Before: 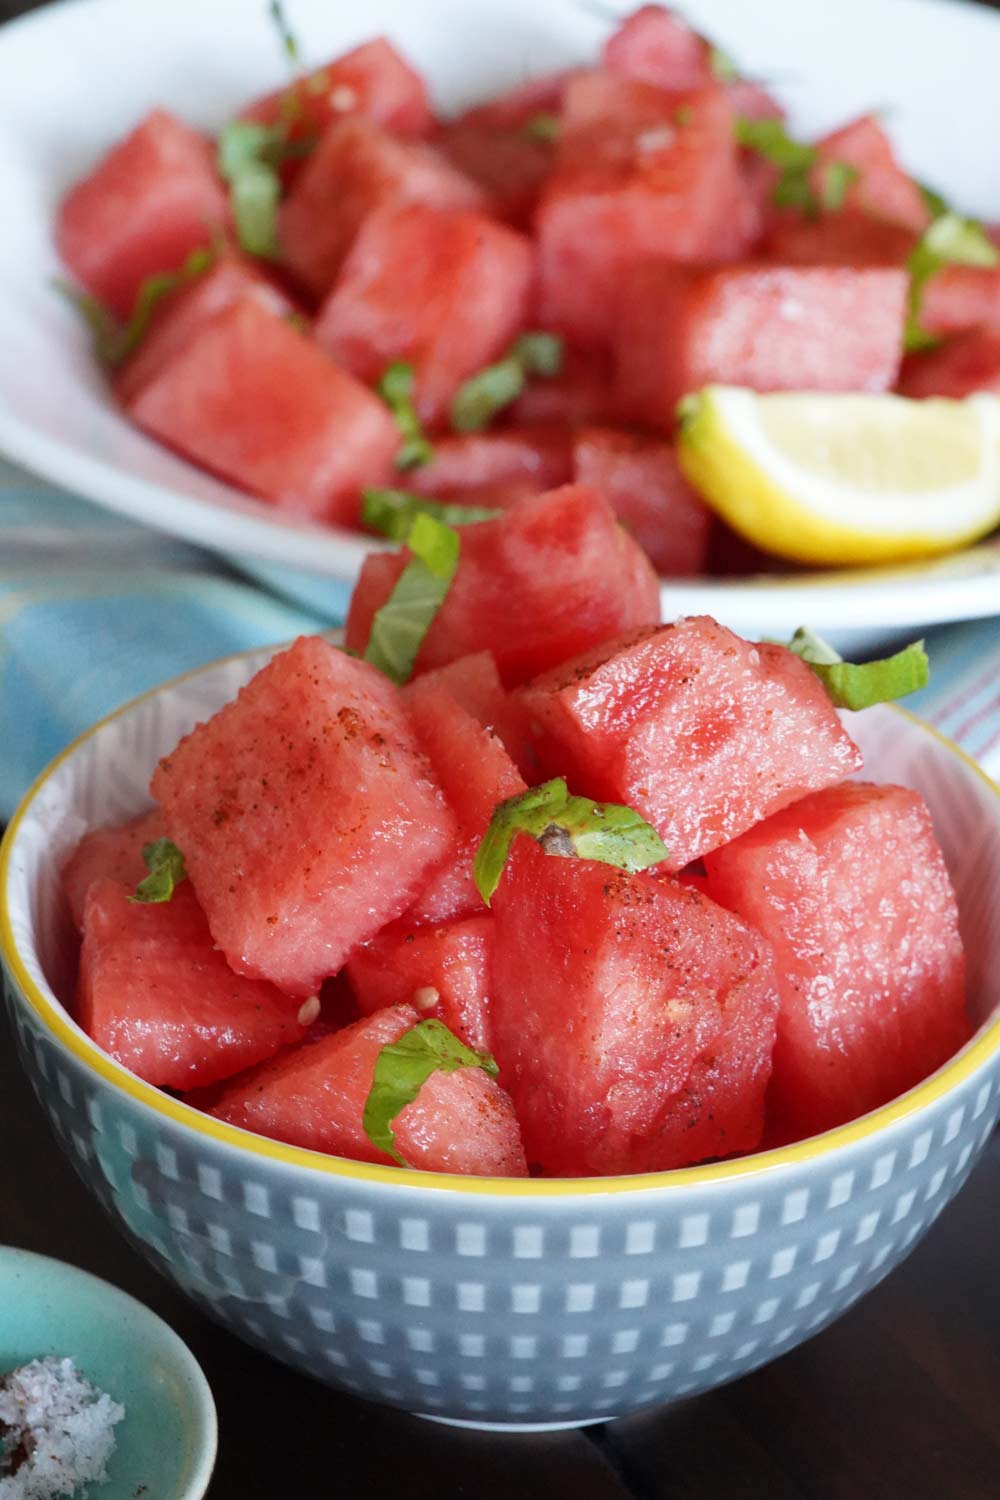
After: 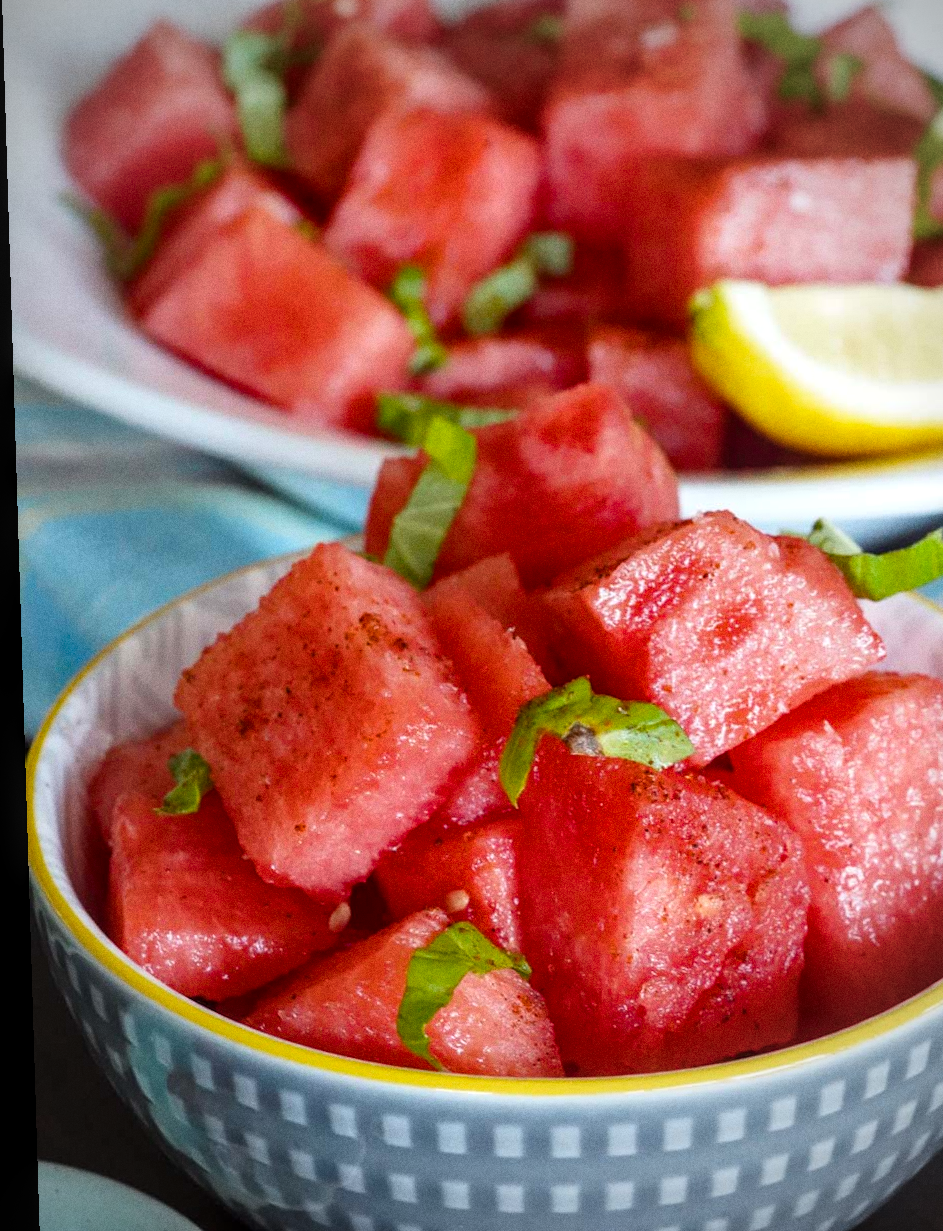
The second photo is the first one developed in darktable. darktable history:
exposure: compensate highlight preservation false
color balance rgb: perceptual saturation grading › global saturation 30%, global vibrance 10%
local contrast: on, module defaults
vignetting: fall-off start 74.49%, fall-off radius 65.9%, brightness -0.628, saturation -0.68
rotate and perspective: rotation -1.75°, automatic cropping off
crop: top 7.49%, right 9.717%, bottom 11.943%
contrast brightness saturation: saturation -0.05
grain: coarseness 0.09 ISO
